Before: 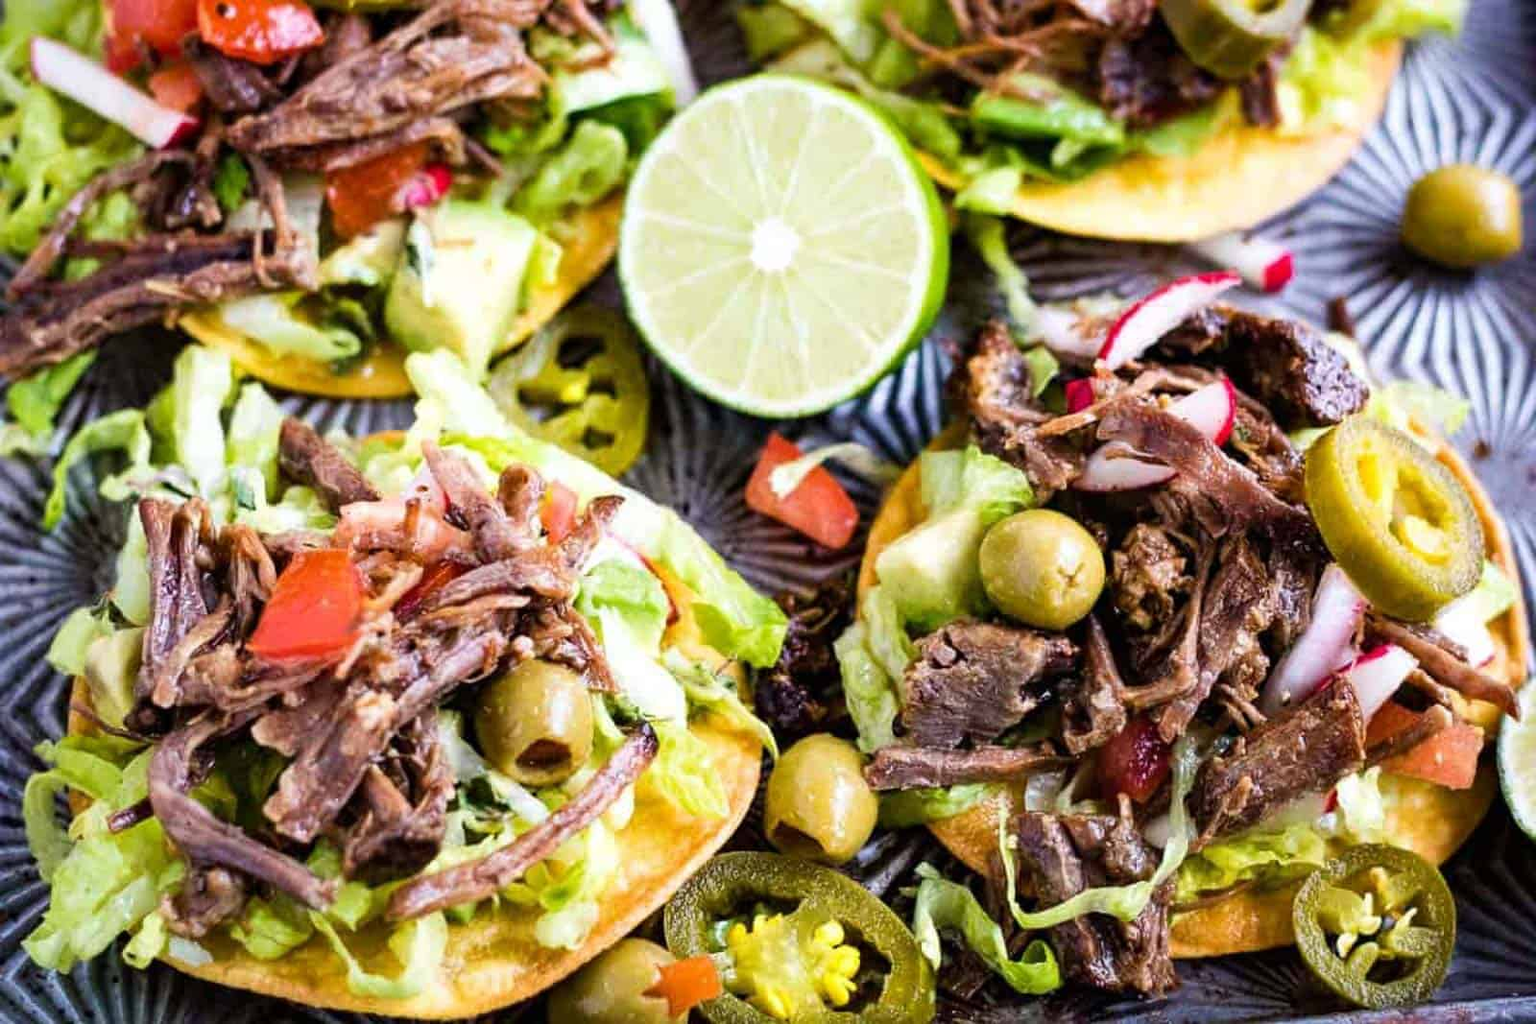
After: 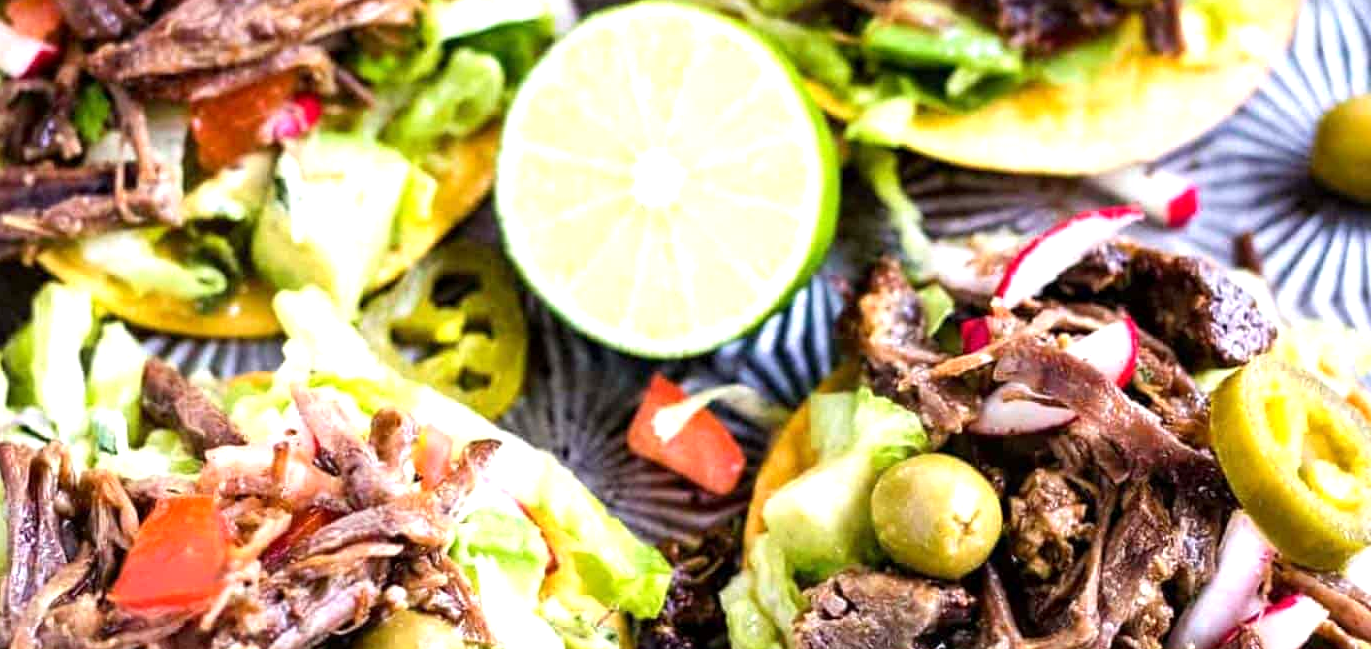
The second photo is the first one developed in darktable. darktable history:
exposure: black level correction 0.001, exposure 0.499 EV, compensate highlight preservation false
crop and rotate: left 9.326%, top 7.234%, right 4.95%, bottom 31.865%
